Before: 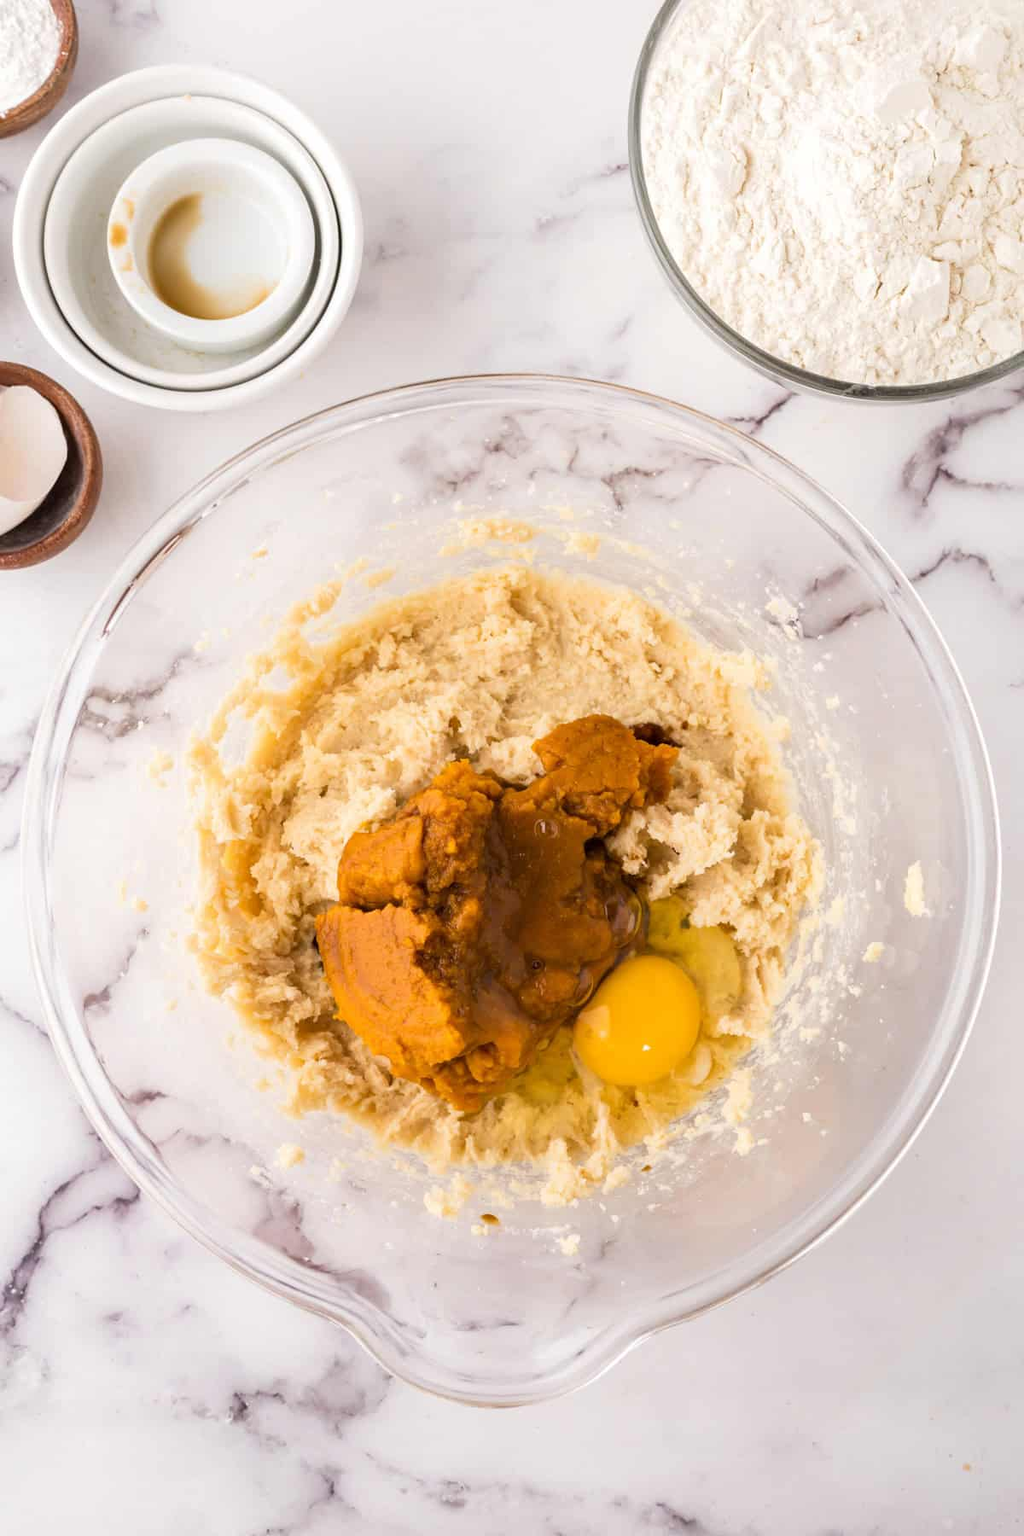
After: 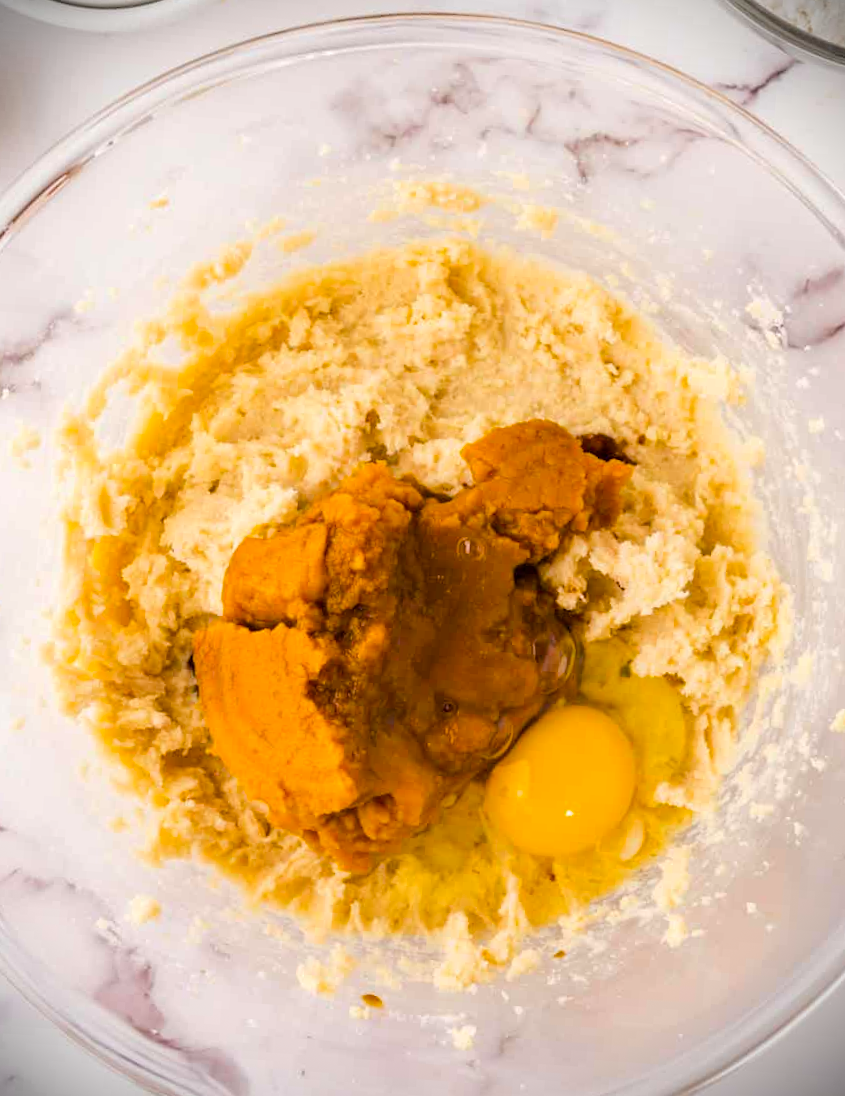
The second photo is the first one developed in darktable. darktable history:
vignetting: fall-off start 91.37%, brightness -0.859, center (-0.01, 0), dithering 8-bit output
crop and rotate: angle -4.11°, left 9.913%, top 20.897%, right 12.208%, bottom 11.772%
color balance rgb: perceptual saturation grading › global saturation 29.656%, perceptual brilliance grading › mid-tones 10.221%, perceptual brilliance grading › shadows 14.879%
